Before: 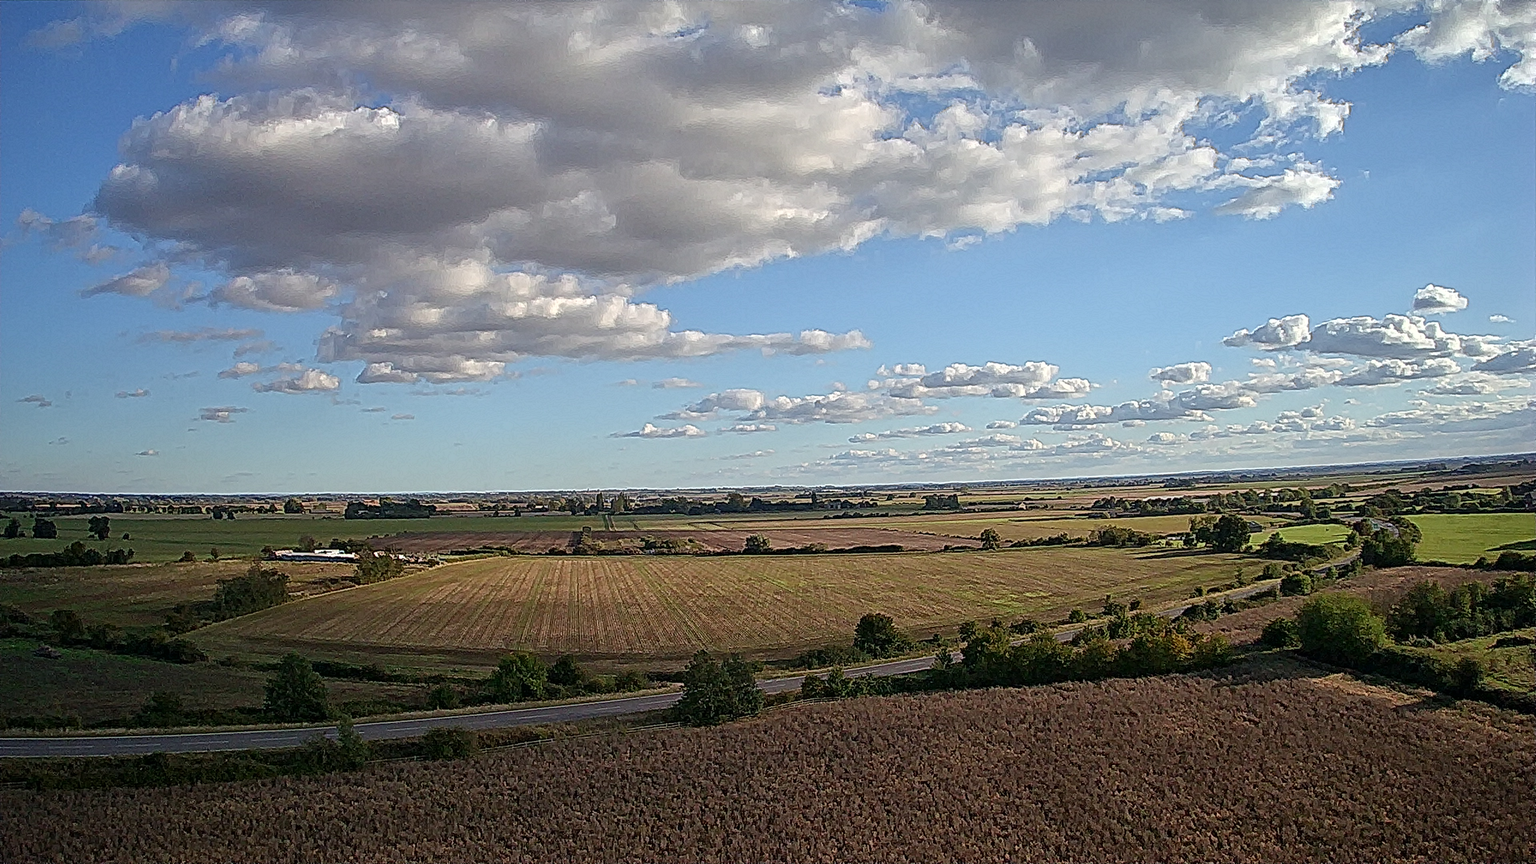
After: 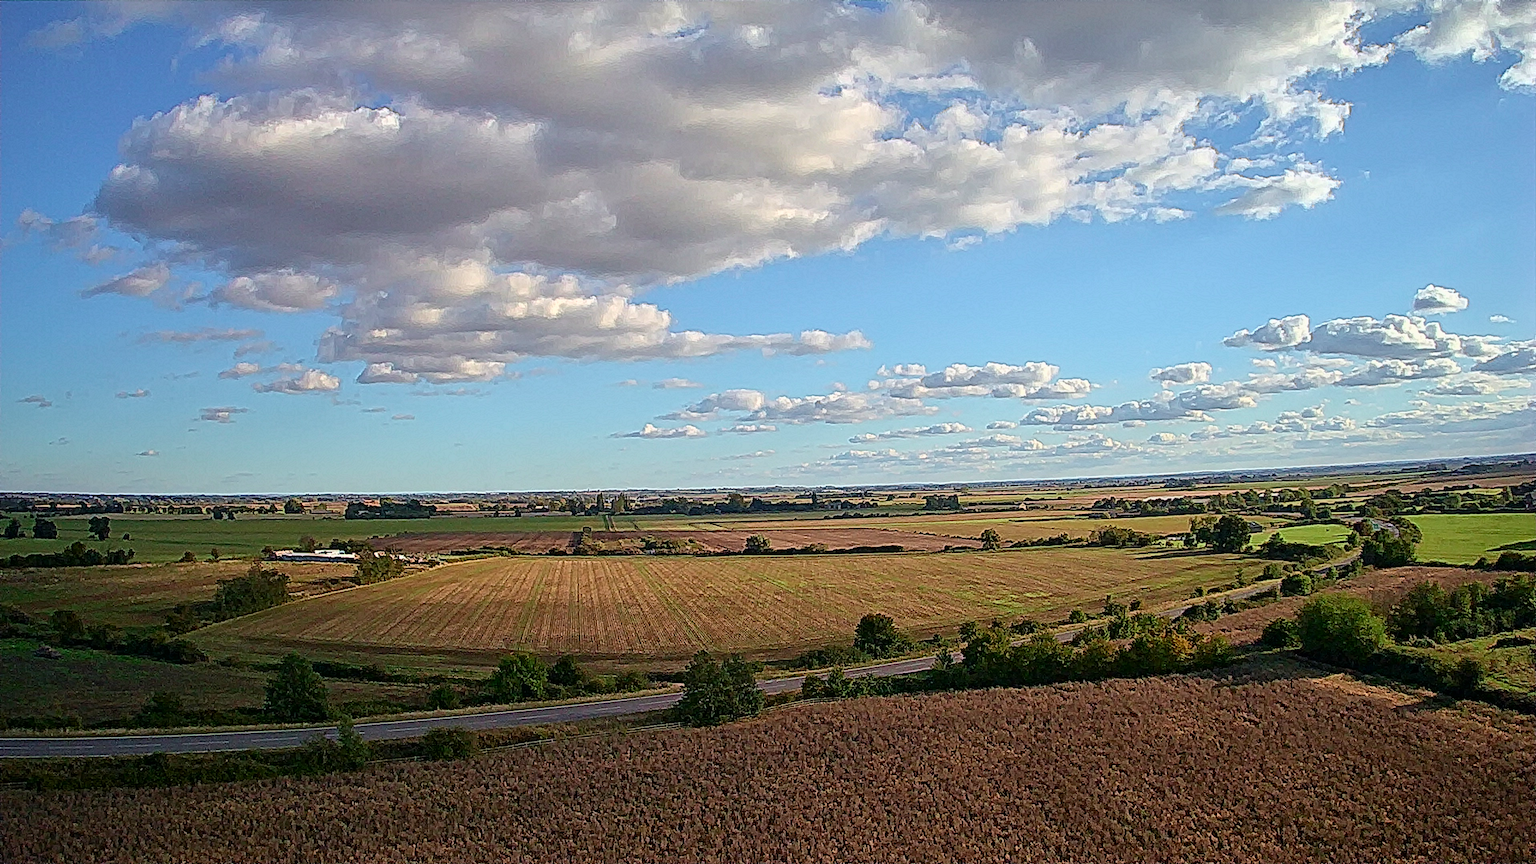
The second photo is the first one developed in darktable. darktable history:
tone curve: curves: ch0 [(0, 0) (0.389, 0.458) (0.745, 0.82) (0.849, 0.917) (0.919, 0.969) (1, 1)]; ch1 [(0, 0) (0.437, 0.404) (0.5, 0.5) (0.529, 0.55) (0.58, 0.6) (0.616, 0.649) (1, 1)]; ch2 [(0, 0) (0.442, 0.428) (0.5, 0.5) (0.525, 0.543) (0.585, 0.62) (1, 1)], color space Lab, independent channels, preserve colors none
exposure: exposure -0.21 EV, compensate highlight preservation false
